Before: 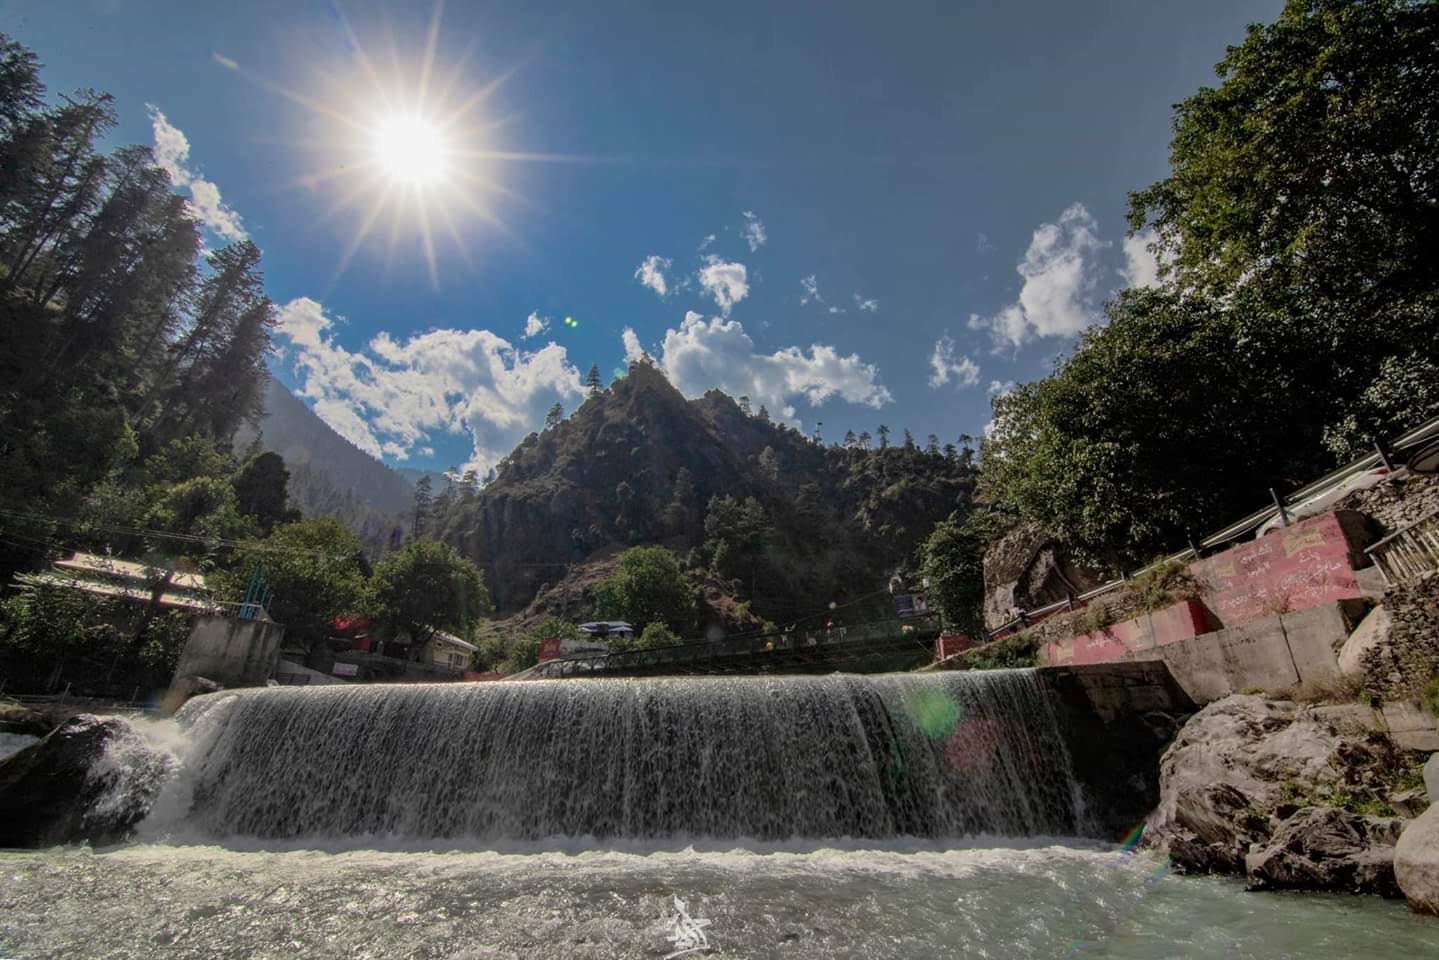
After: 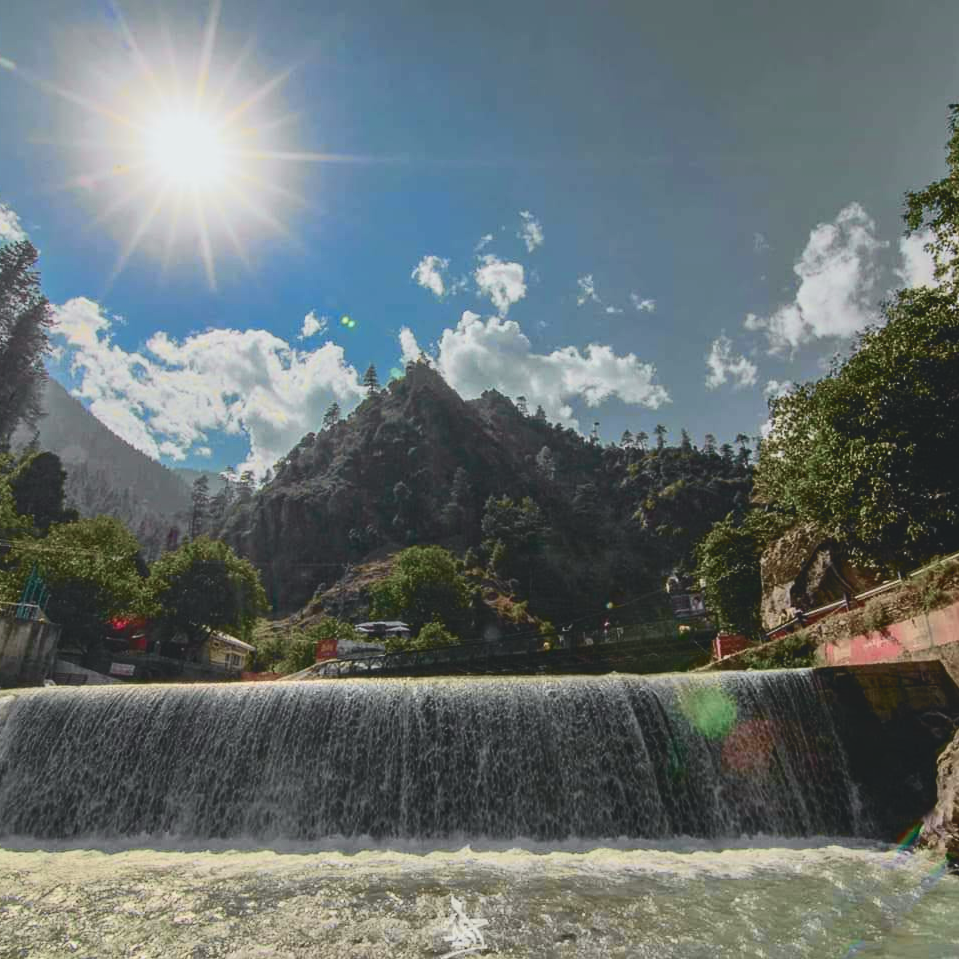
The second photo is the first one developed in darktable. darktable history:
crop and rotate: left 15.546%, right 17.787%
tone curve: curves: ch0 [(0, 0.11) (0.181, 0.223) (0.405, 0.46) (0.456, 0.528) (0.634, 0.728) (0.877, 0.89) (0.984, 0.935)]; ch1 [(0, 0.052) (0.443, 0.43) (0.492, 0.485) (0.566, 0.579) (0.595, 0.625) (0.608, 0.654) (0.65, 0.708) (1, 0.961)]; ch2 [(0, 0) (0.33, 0.301) (0.421, 0.443) (0.447, 0.489) (0.495, 0.492) (0.537, 0.57) (0.586, 0.591) (0.663, 0.686) (1, 1)], color space Lab, independent channels, preserve colors none
